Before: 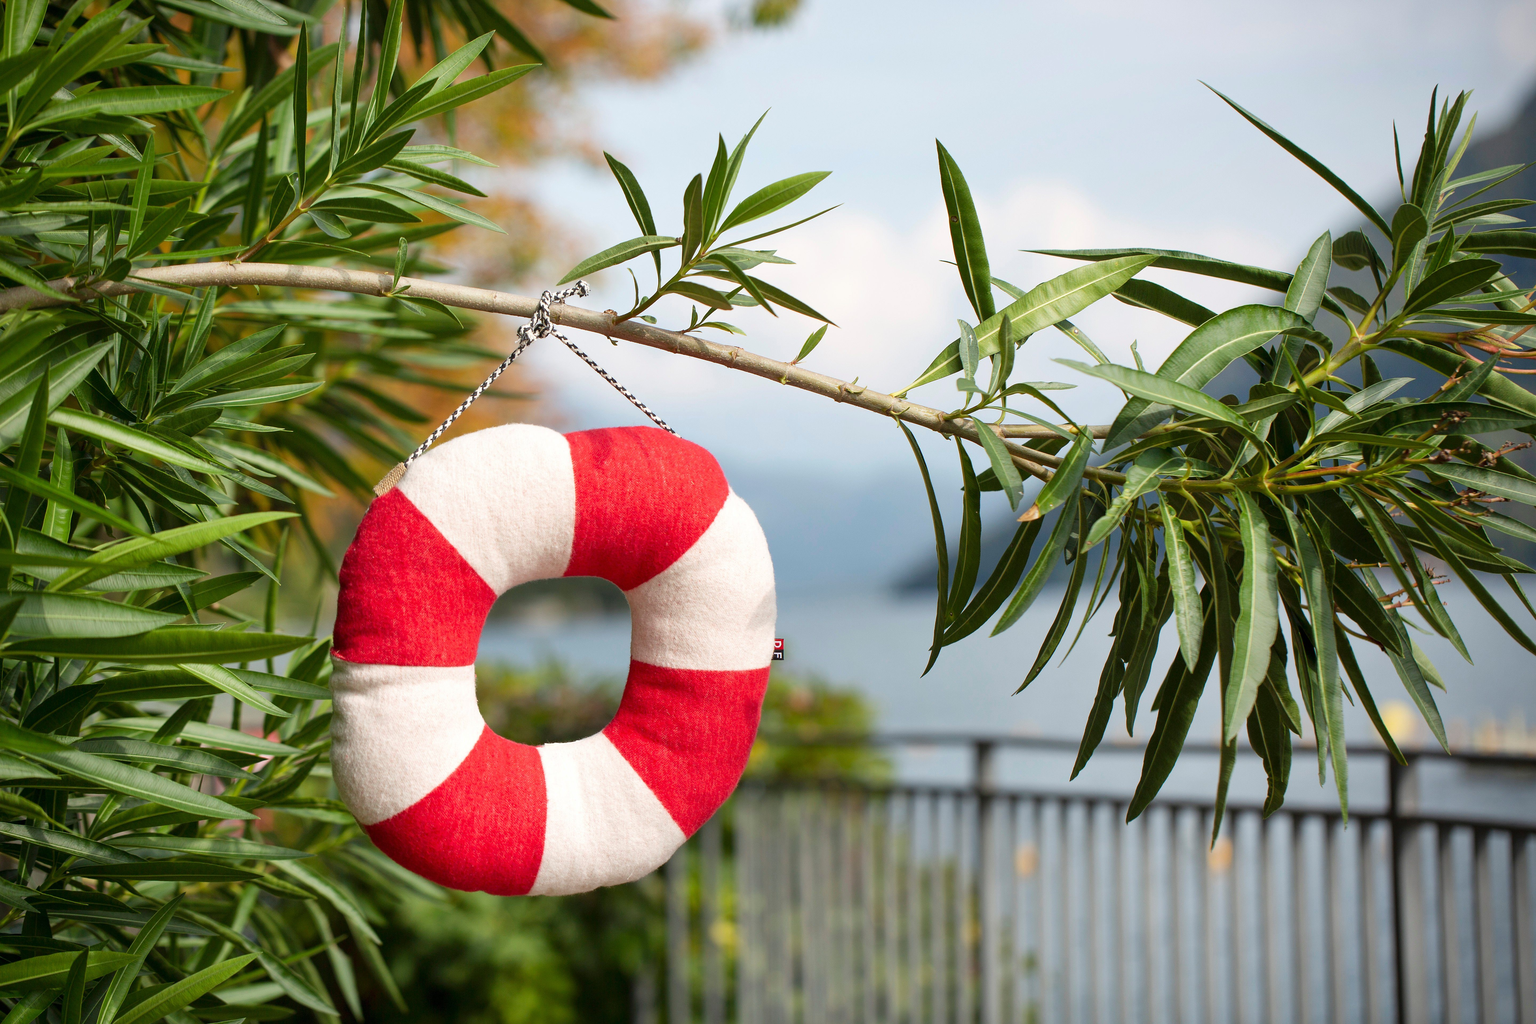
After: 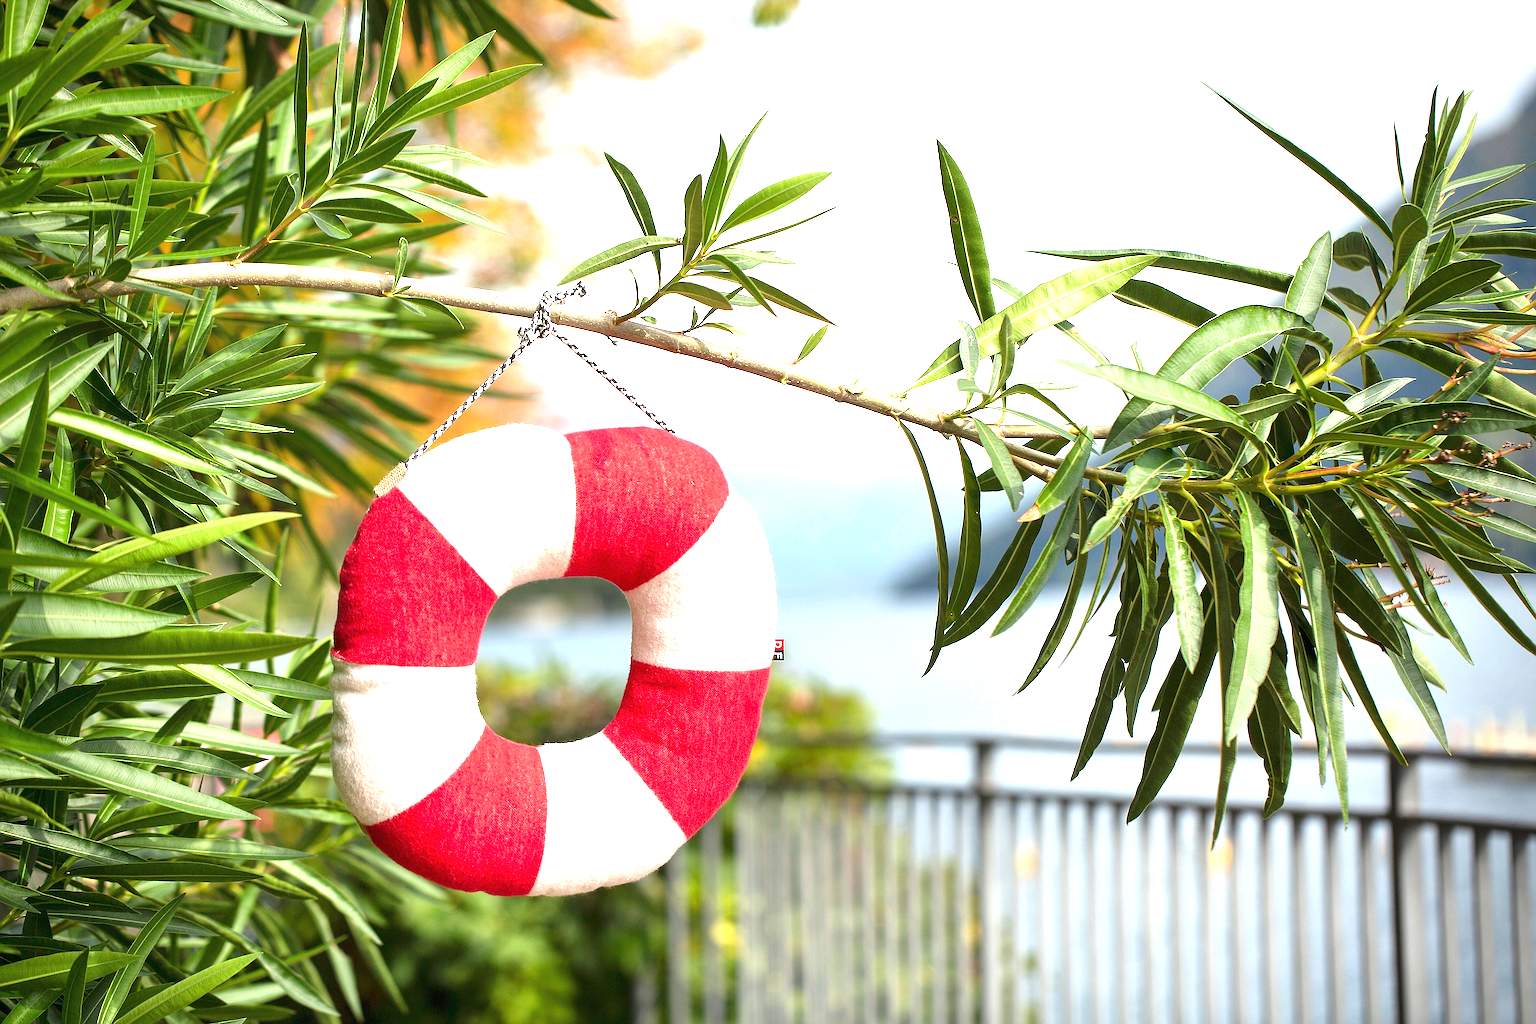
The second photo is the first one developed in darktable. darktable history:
sharpen: radius 1.685, amount 1.294
exposure: black level correction 0, exposure 1.3 EV, compensate exposure bias true, compensate highlight preservation false
